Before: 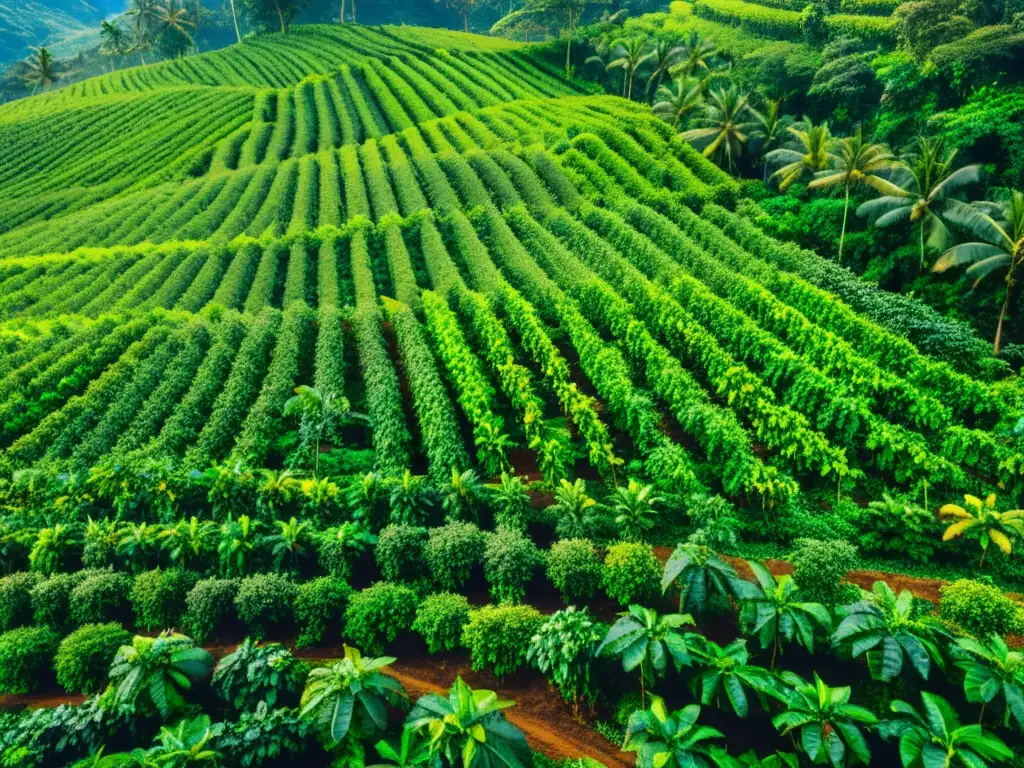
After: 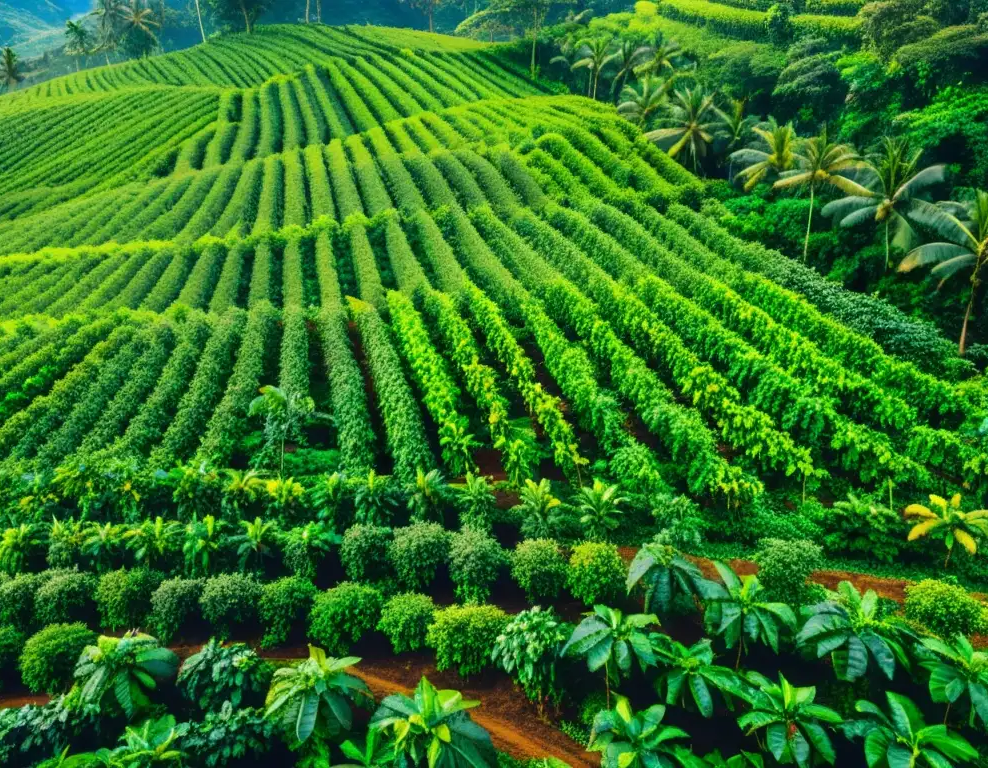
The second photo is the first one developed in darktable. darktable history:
crop and rotate: left 3.454%
